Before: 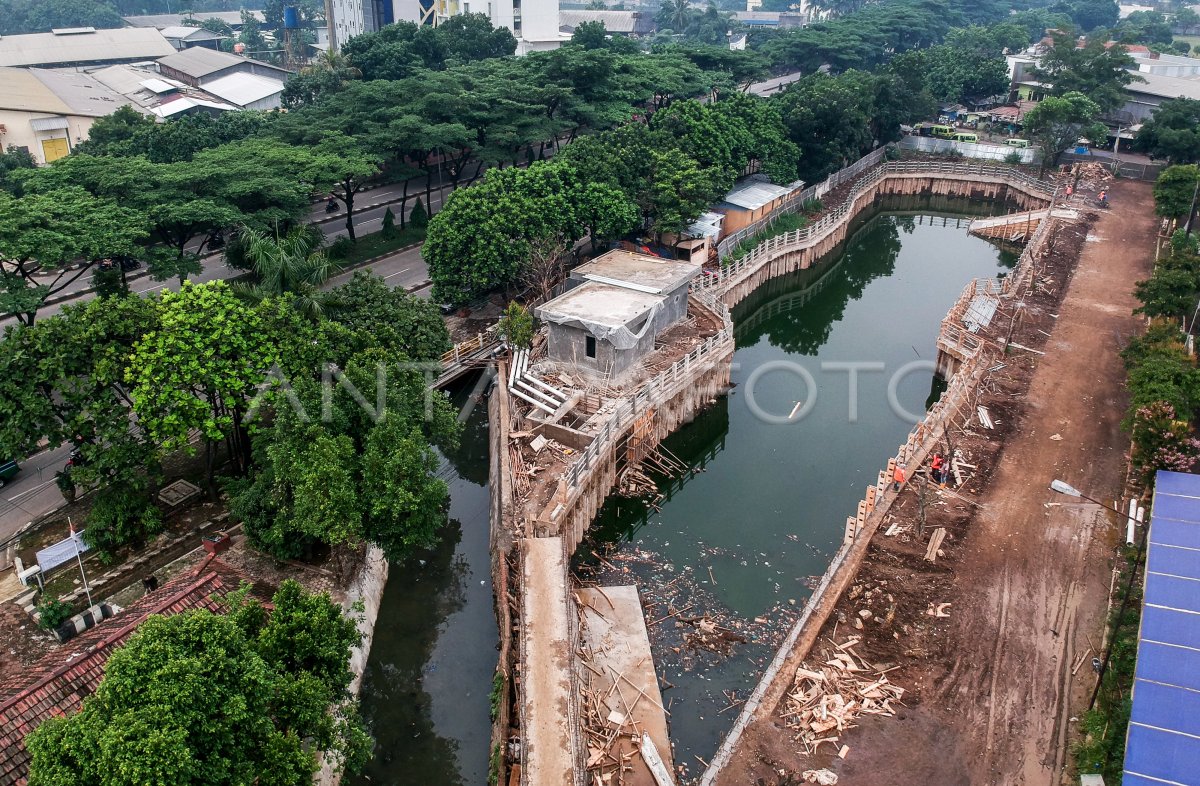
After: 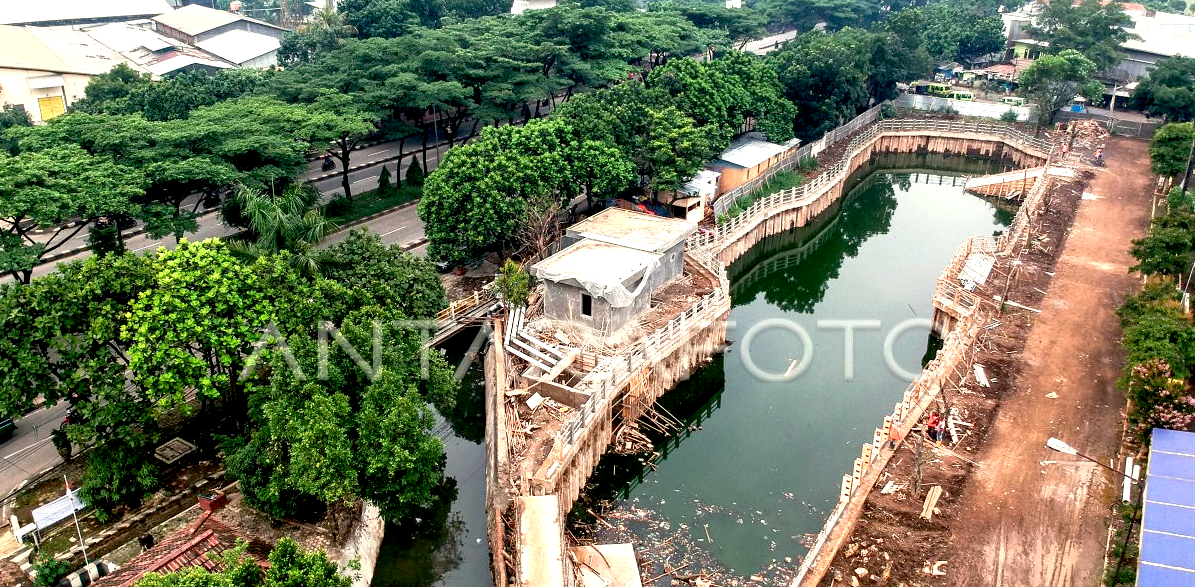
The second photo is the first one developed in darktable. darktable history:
exposure: black level correction 0.01, exposure 1 EV, compensate highlight preservation false
white balance: red 1.029, blue 0.92
crop: left 0.387%, top 5.469%, bottom 19.809%
